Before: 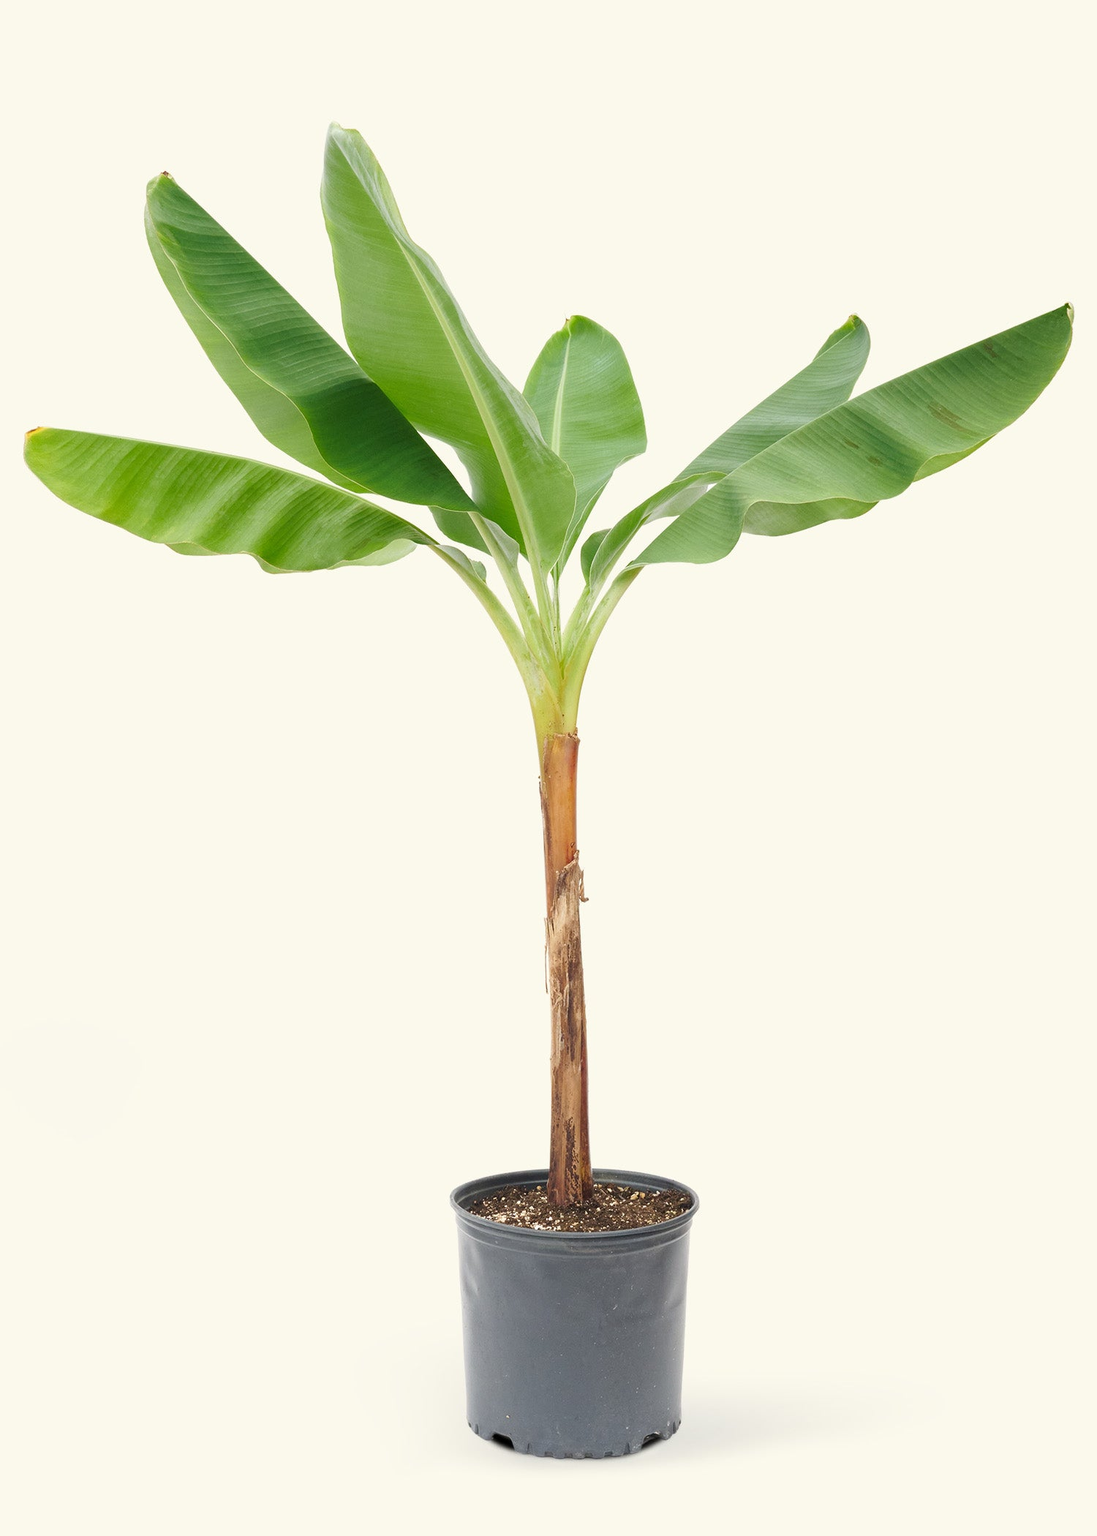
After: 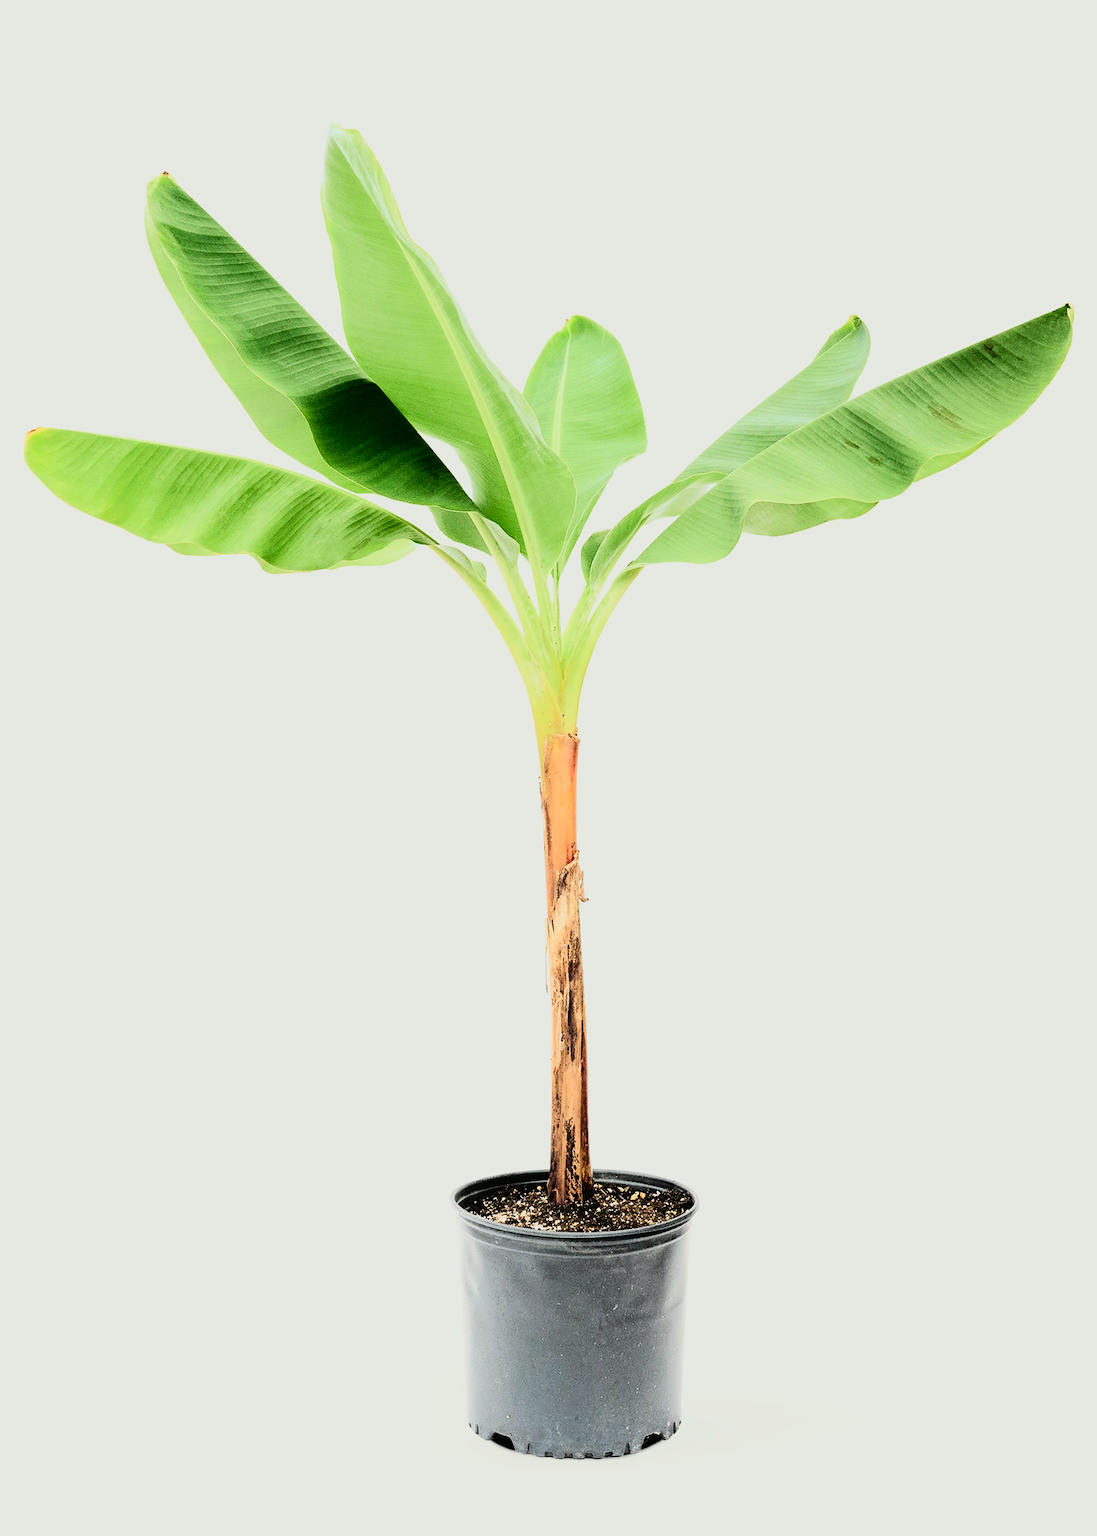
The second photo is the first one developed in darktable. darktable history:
tone curve: curves: ch0 [(0, 0.017) (0.091, 0.04) (0.296, 0.276) (0.439, 0.482) (0.64, 0.729) (0.785, 0.817) (0.995, 0.917)]; ch1 [(0, 0) (0.384, 0.365) (0.463, 0.447) (0.486, 0.474) (0.503, 0.497) (0.526, 0.52) (0.555, 0.564) (0.578, 0.589) (0.638, 0.66) (0.766, 0.773) (1, 1)]; ch2 [(0, 0) (0.374, 0.344) (0.446, 0.443) (0.501, 0.509) (0.528, 0.522) (0.569, 0.593) (0.61, 0.646) (0.666, 0.688) (1, 1)], color space Lab, independent channels
filmic rgb: black relative exposure -3.75 EV, white relative exposure 2.4 EV, dynamic range scaling -49.48%, hardness 3.42, latitude 29.42%, contrast 1.802, iterations of high-quality reconstruction 0
contrast brightness saturation: contrast 0.103, brightness 0.039, saturation 0.086
